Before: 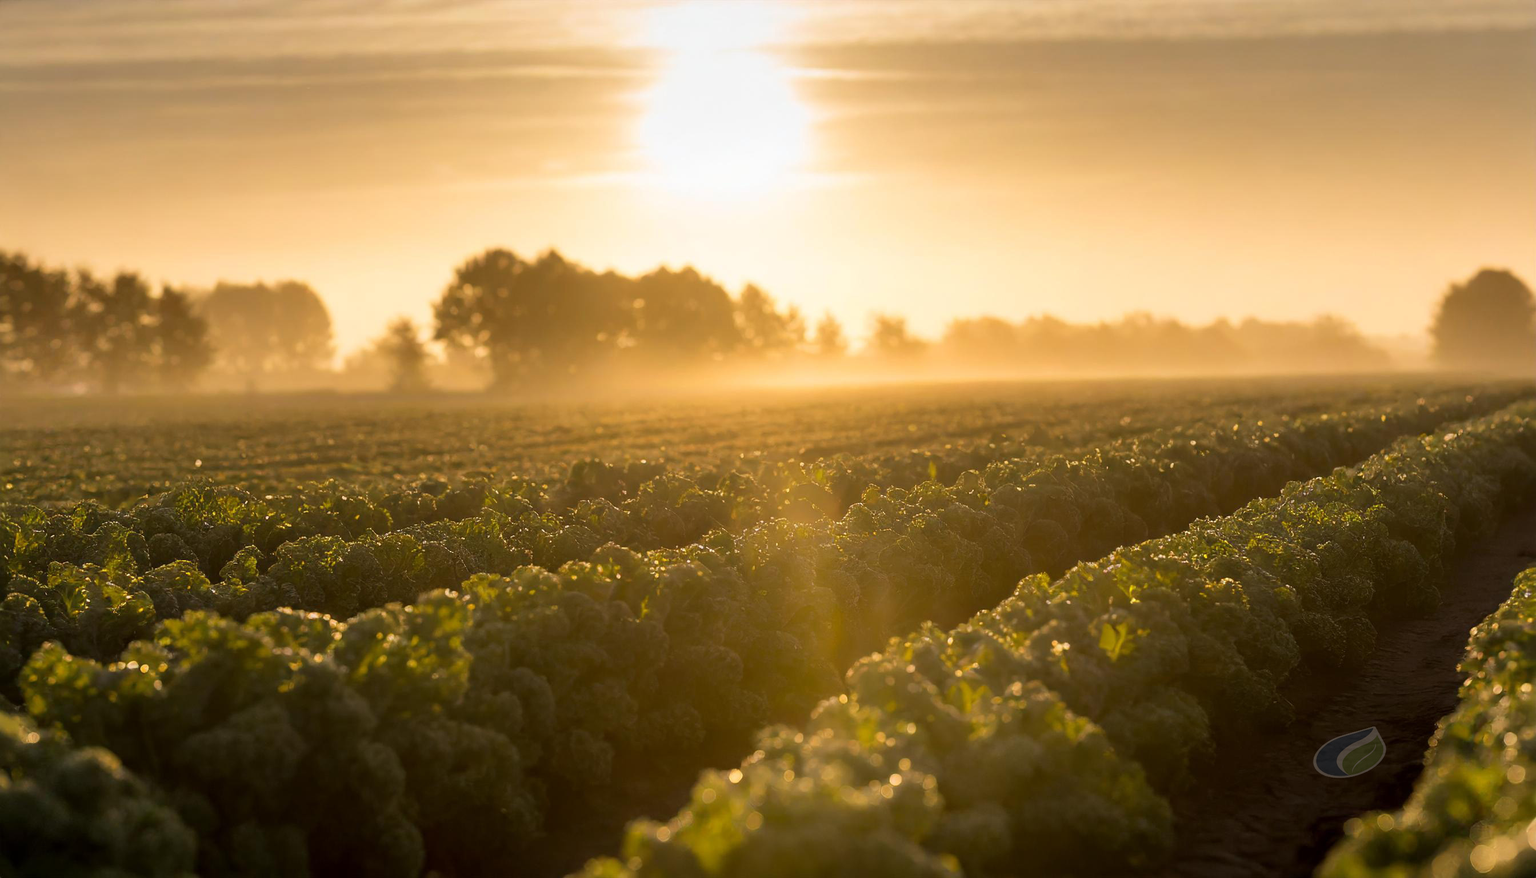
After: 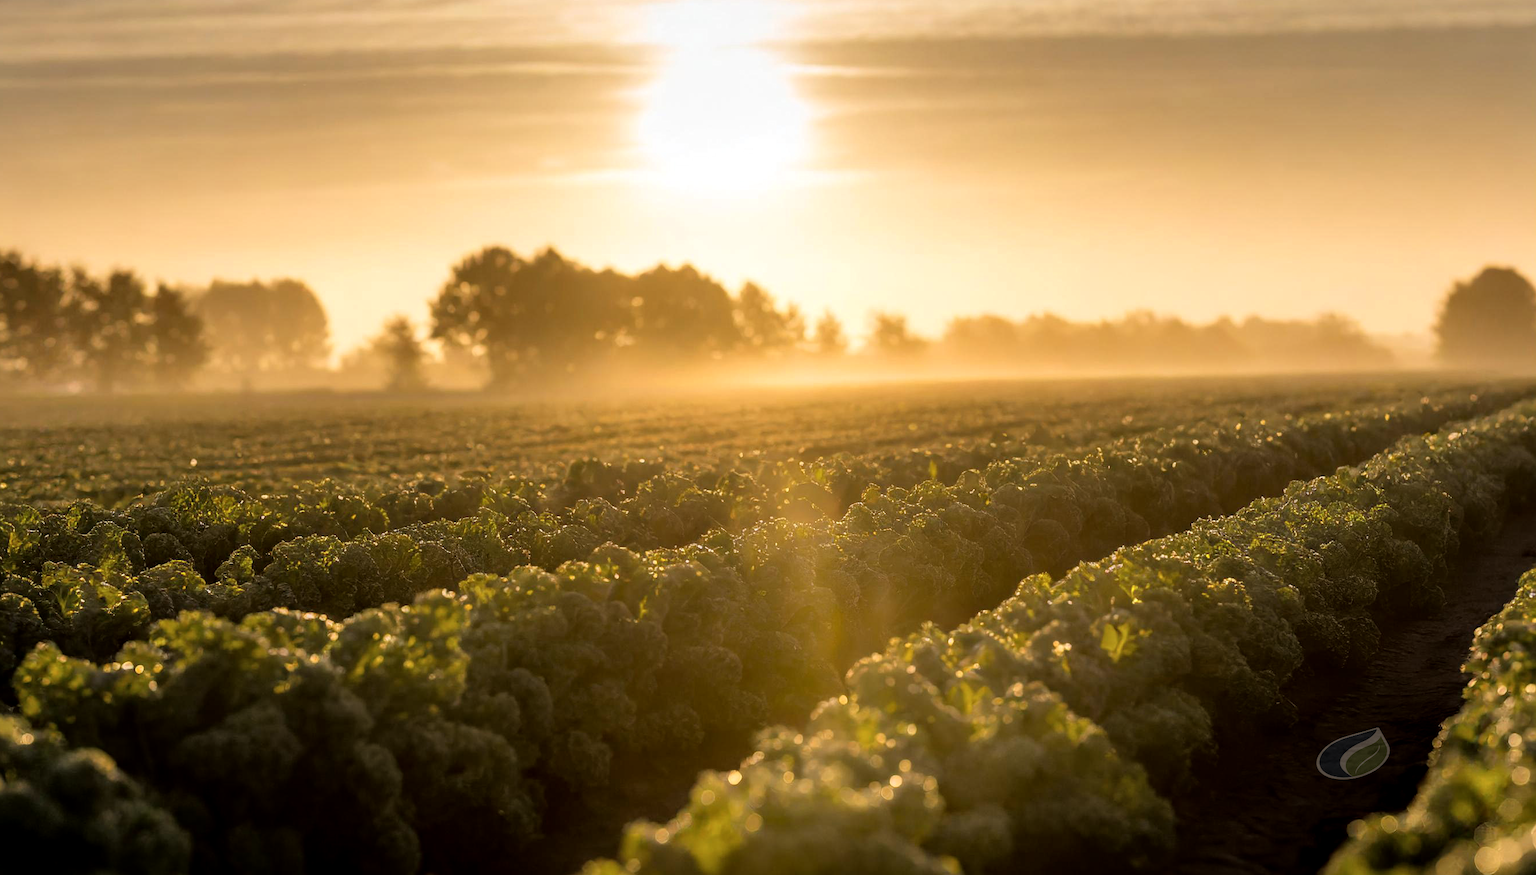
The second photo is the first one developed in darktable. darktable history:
local contrast: on, module defaults
rgb curve: curves: ch0 [(0, 0) (0.136, 0.078) (0.262, 0.245) (0.414, 0.42) (1, 1)], compensate middle gray true, preserve colors basic power
crop: left 0.434%, top 0.485%, right 0.244%, bottom 0.386%
